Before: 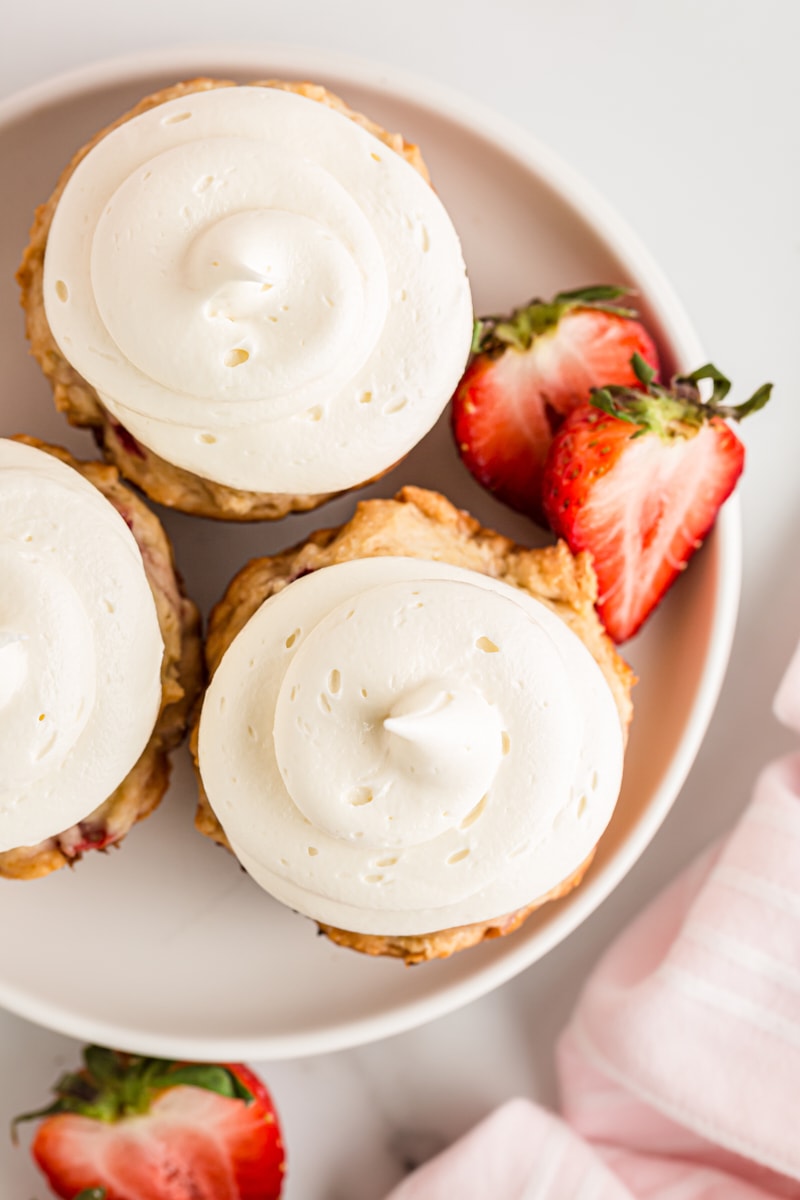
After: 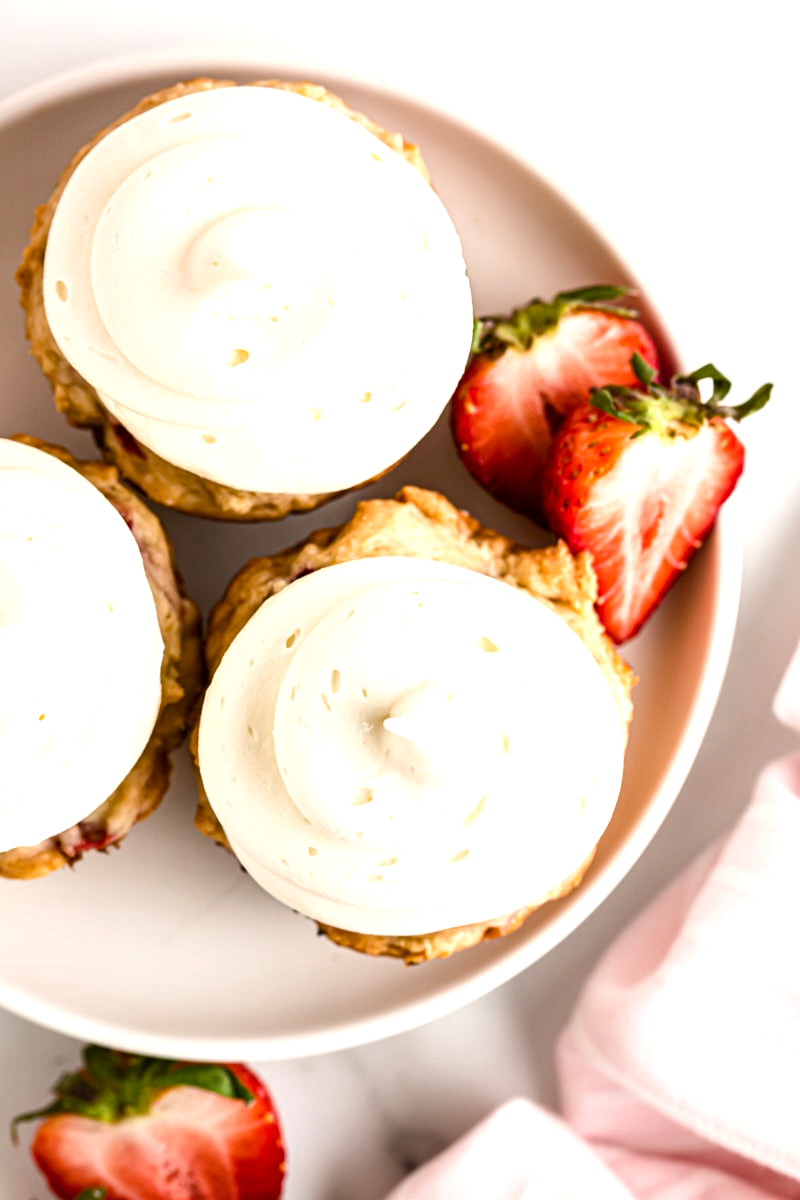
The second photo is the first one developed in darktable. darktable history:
color balance rgb: shadows lift › chroma 2.038%, shadows lift › hue 217.79°, perceptual saturation grading › global saturation 20%, perceptual saturation grading › highlights -24.729%, perceptual saturation grading › shadows 24.605%, perceptual brilliance grading › global brilliance 14.969%, perceptual brilliance grading › shadows -35.152%
